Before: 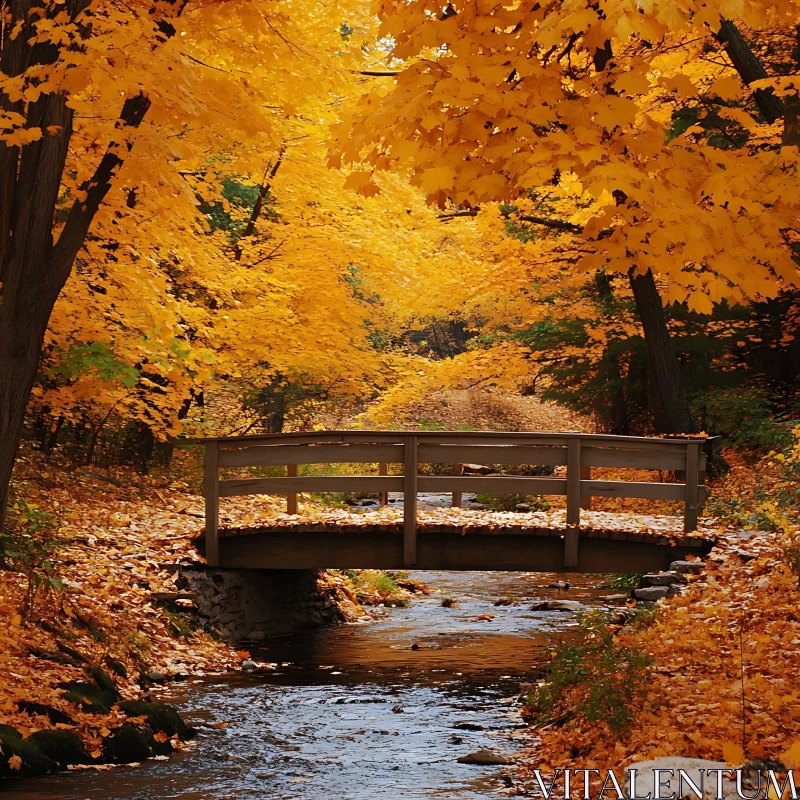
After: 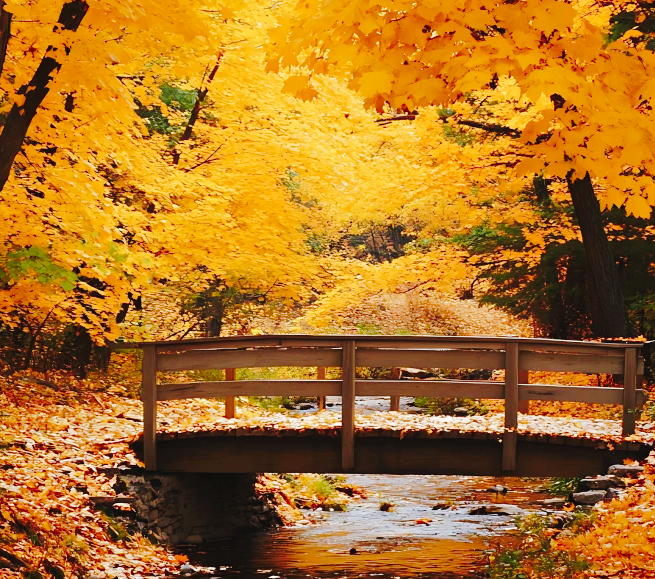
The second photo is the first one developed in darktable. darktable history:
local contrast: mode bilateral grid, contrast 99, coarseness 100, detail 91%, midtone range 0.2
exposure: black level correction -0.002, exposure 0.532 EV, compensate highlight preservation false
crop: left 7.816%, top 12.043%, right 10.3%, bottom 15.457%
tone curve: curves: ch0 [(0, 0.011) (0.104, 0.085) (0.236, 0.234) (0.398, 0.507) (0.498, 0.621) (0.65, 0.757) (0.835, 0.883) (1, 0.961)]; ch1 [(0, 0) (0.353, 0.344) (0.43, 0.401) (0.479, 0.476) (0.502, 0.502) (0.54, 0.542) (0.602, 0.613) (0.638, 0.668) (0.693, 0.727) (1, 1)]; ch2 [(0, 0) (0.34, 0.314) (0.434, 0.43) (0.5, 0.506) (0.521, 0.54) (0.54, 0.56) (0.595, 0.613) (0.644, 0.729) (1, 1)], preserve colors none
shadows and highlights: shadows -20.48, white point adjustment -1.86, highlights -35.15
